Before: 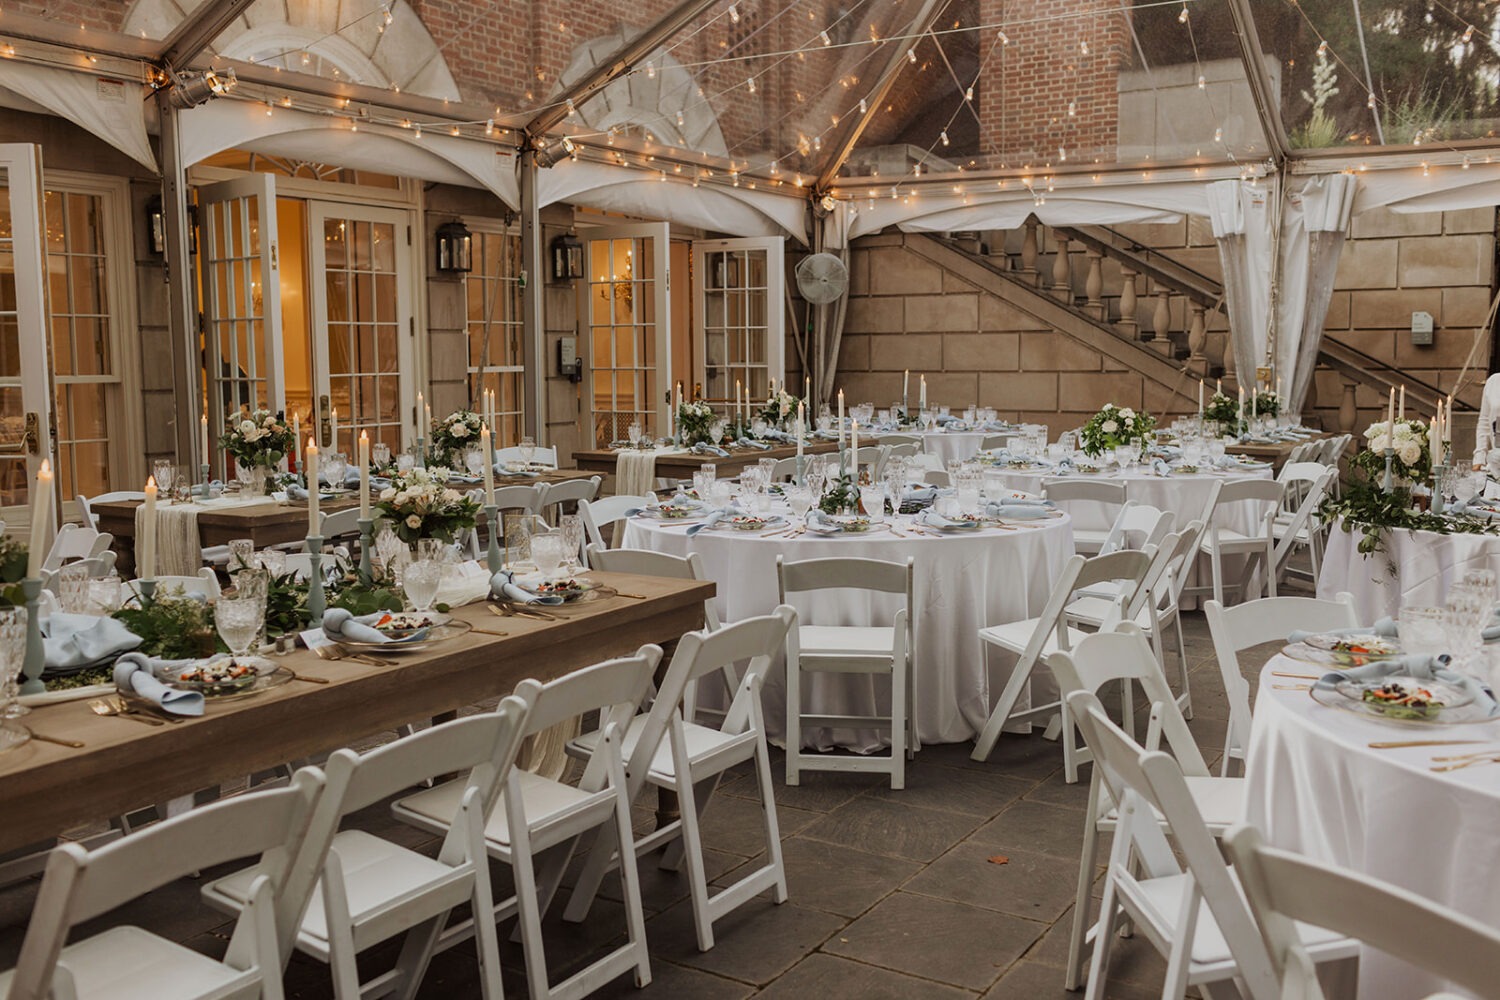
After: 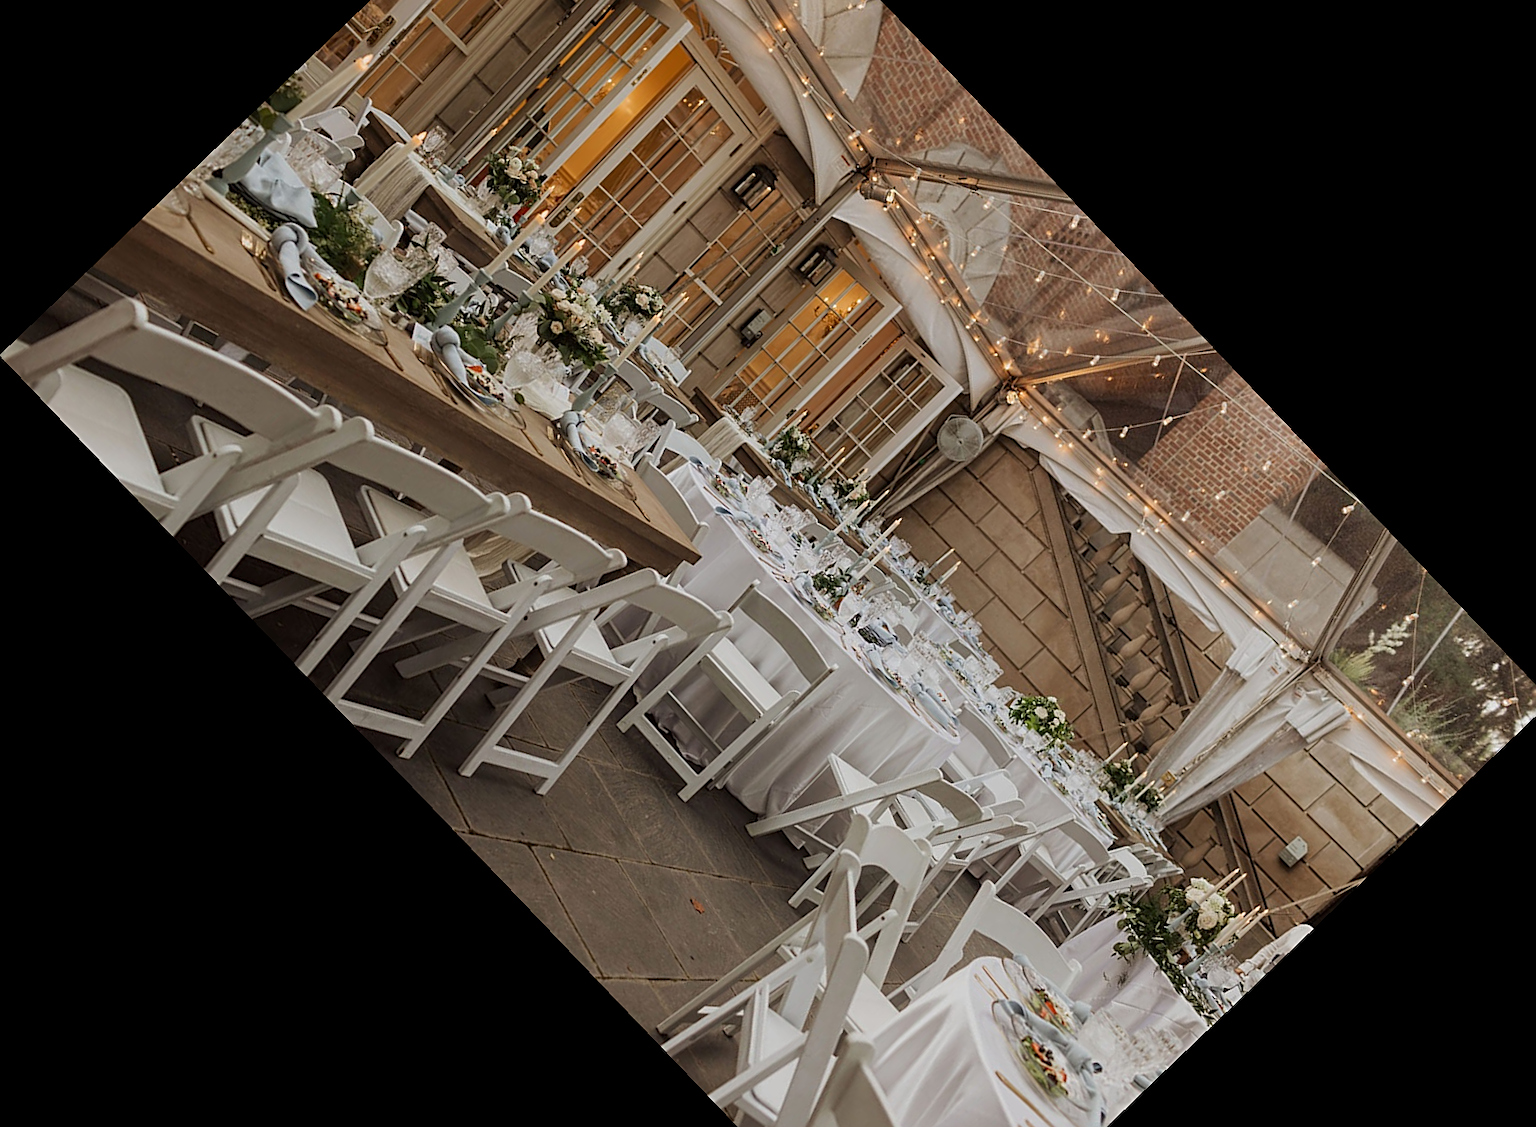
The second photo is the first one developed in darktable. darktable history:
sharpen: on, module defaults
crop and rotate: angle -46.26°, top 16.234%, right 0.912%, bottom 11.704%
